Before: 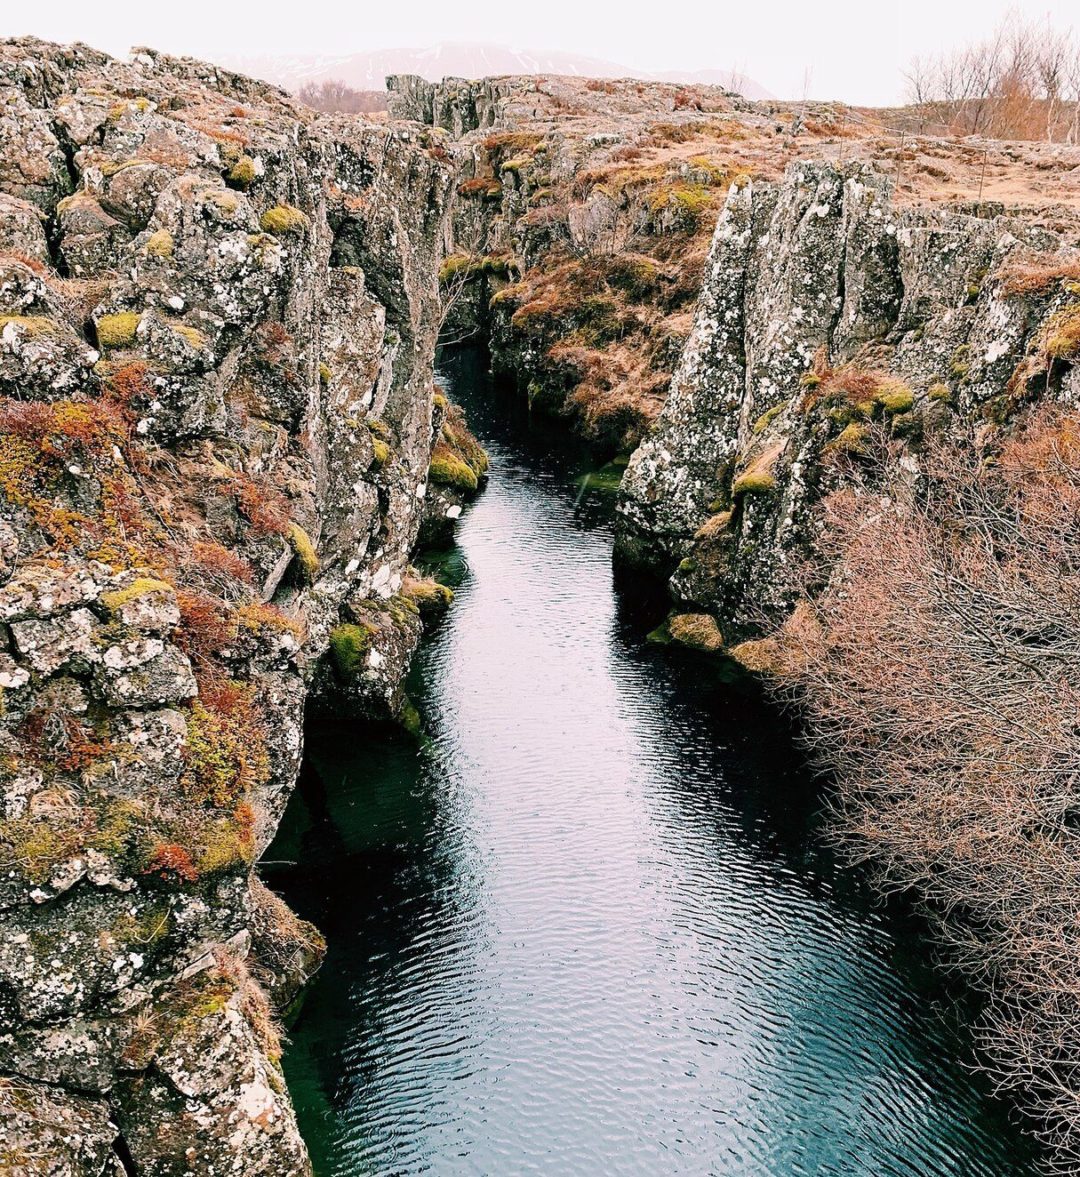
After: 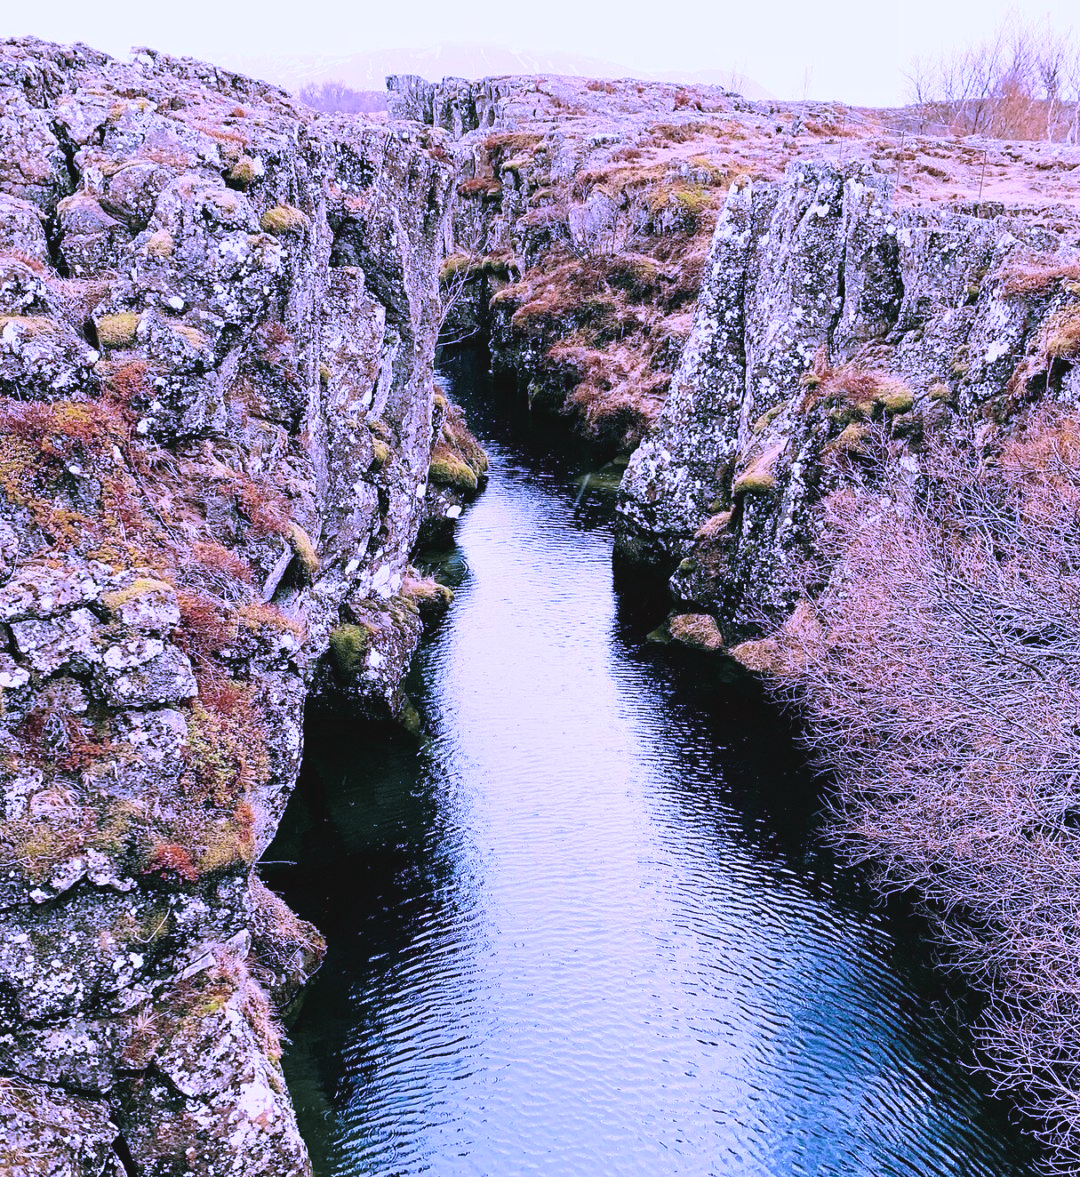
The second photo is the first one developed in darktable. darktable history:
white balance: red 0.98, blue 1.61
tone curve: curves: ch0 [(0, 0.046) (0.04, 0.074) (0.831, 0.861) (1, 1)]; ch1 [(0, 0) (0.146, 0.159) (0.338, 0.365) (0.417, 0.455) (0.489, 0.486) (0.504, 0.502) (0.529, 0.537) (0.563, 0.567) (1, 1)]; ch2 [(0, 0) (0.307, 0.298) (0.388, 0.375) (0.443, 0.456) (0.485, 0.492) (0.544, 0.525) (1, 1)], color space Lab, independent channels, preserve colors none
